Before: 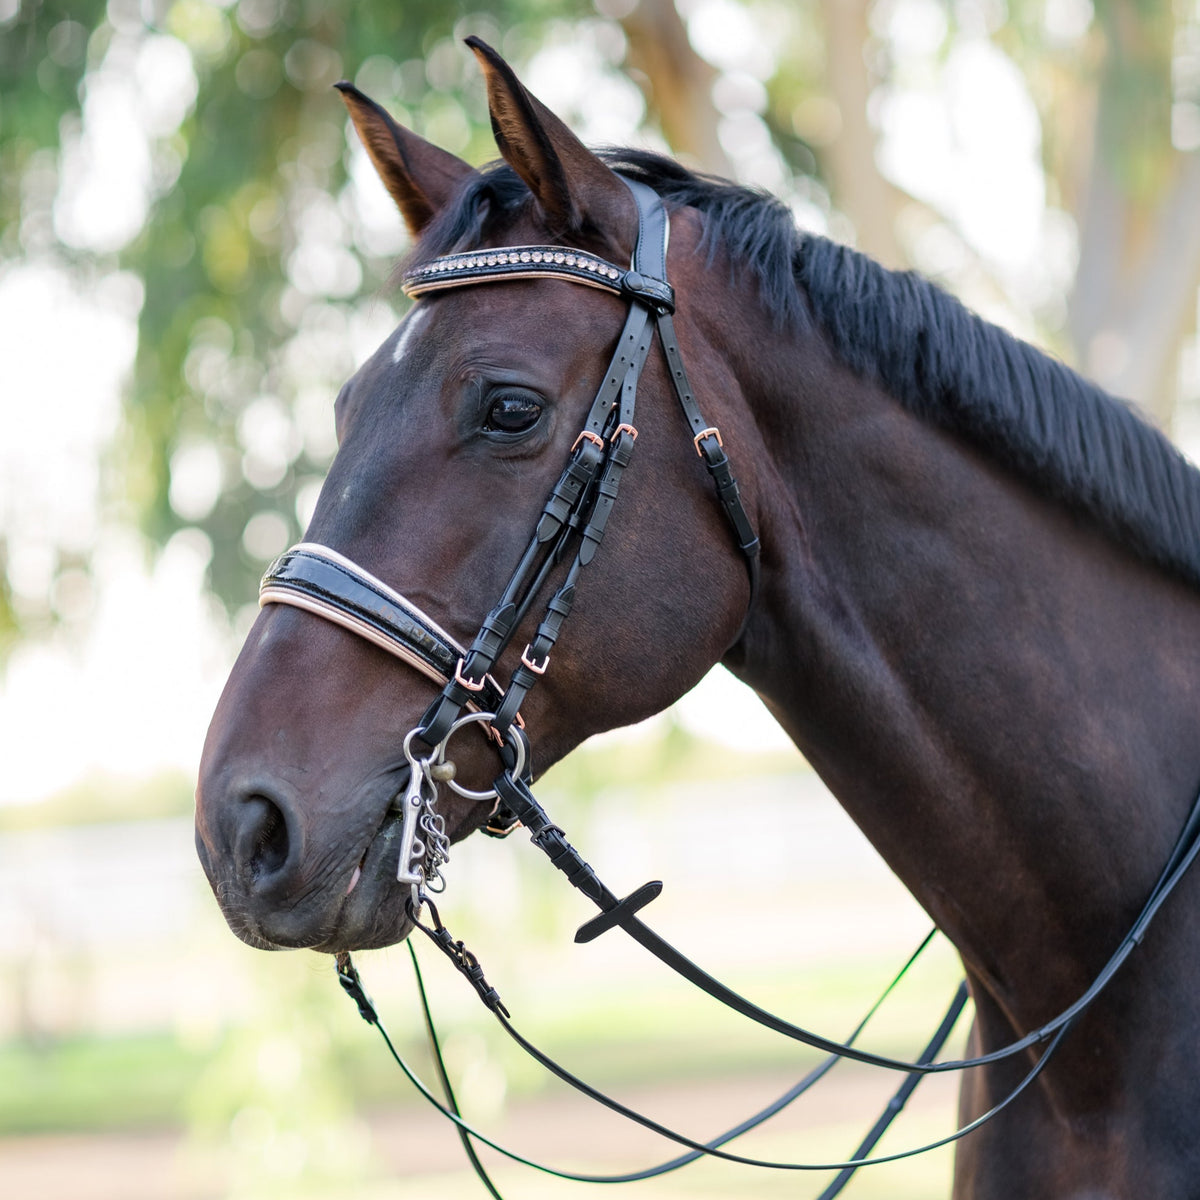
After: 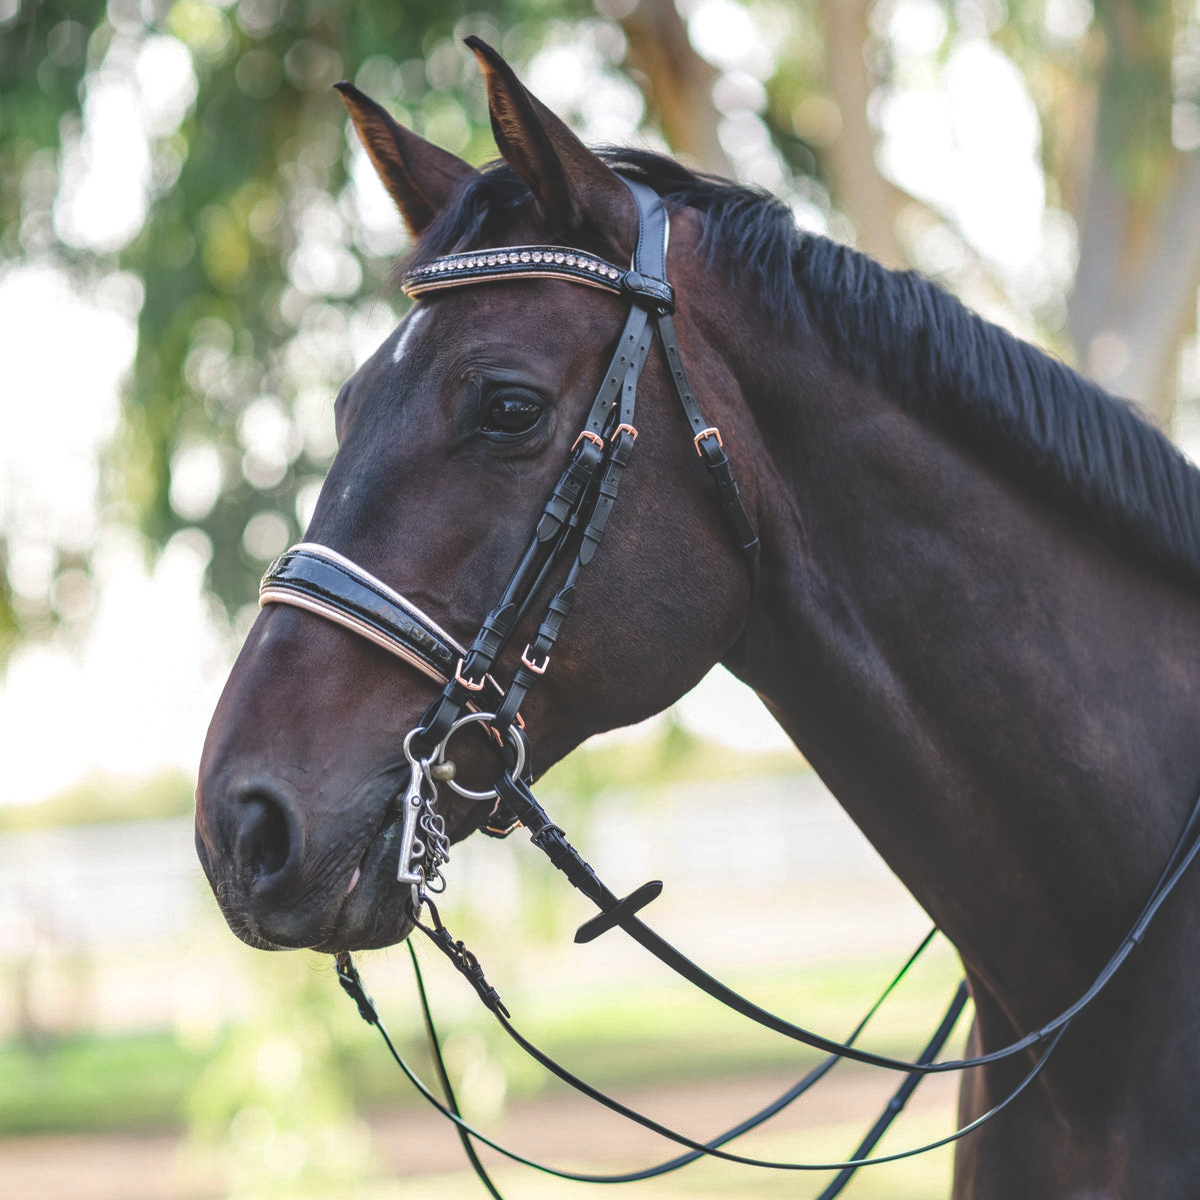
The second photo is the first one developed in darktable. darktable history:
rgb curve: curves: ch0 [(0, 0.186) (0.314, 0.284) (0.775, 0.708) (1, 1)], compensate middle gray true, preserve colors none
local contrast: detail 130%
